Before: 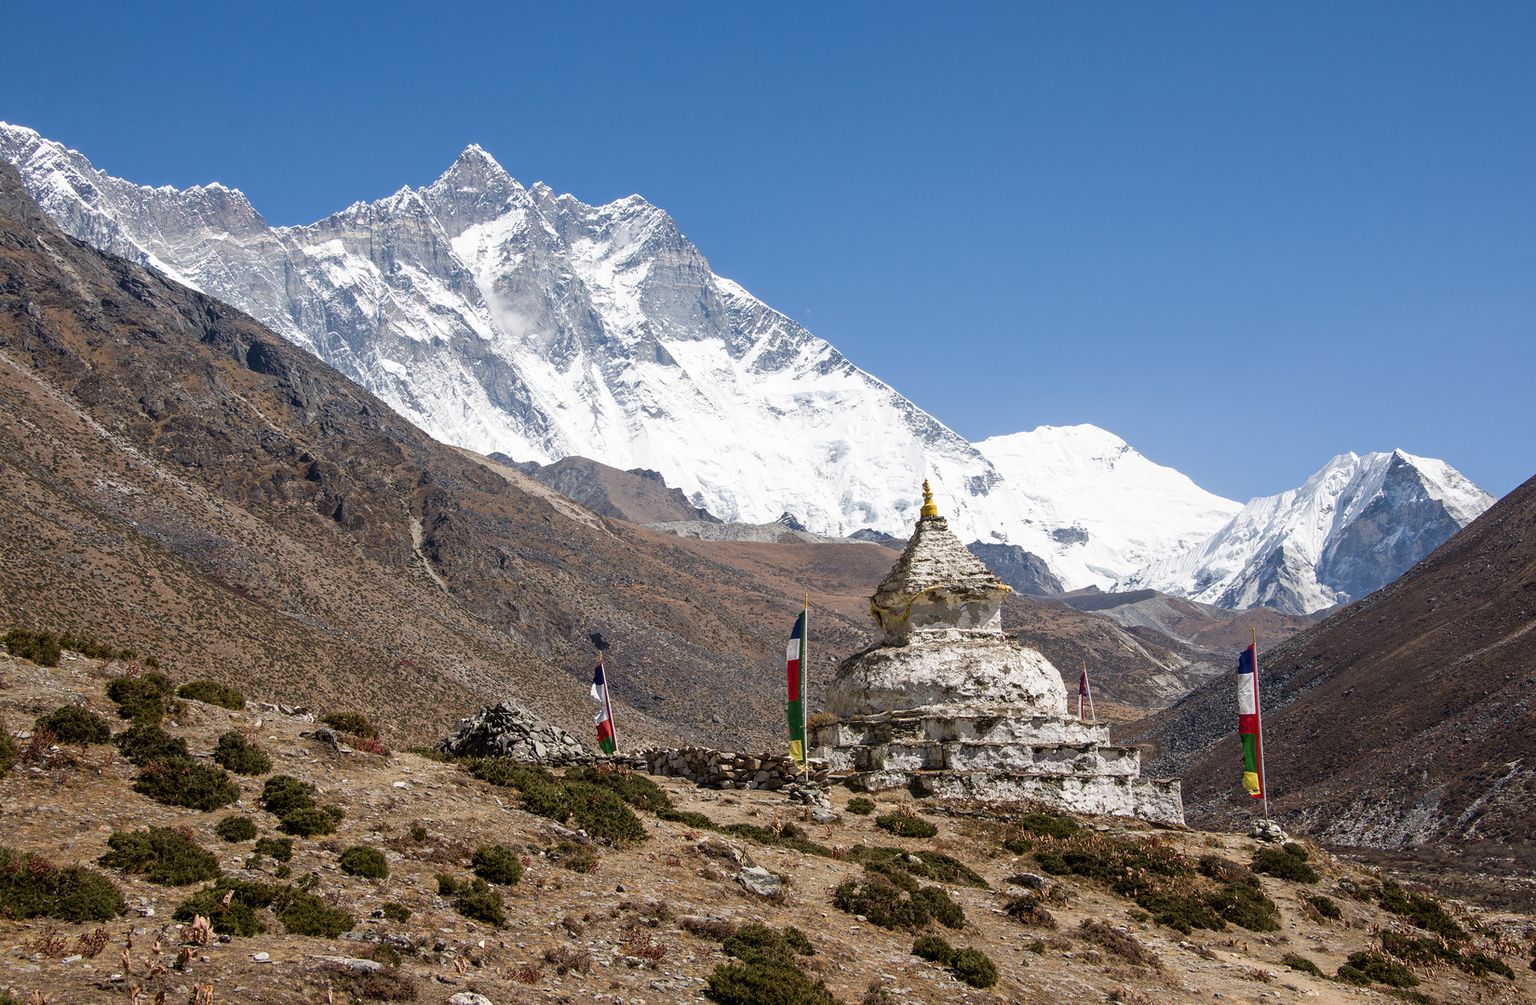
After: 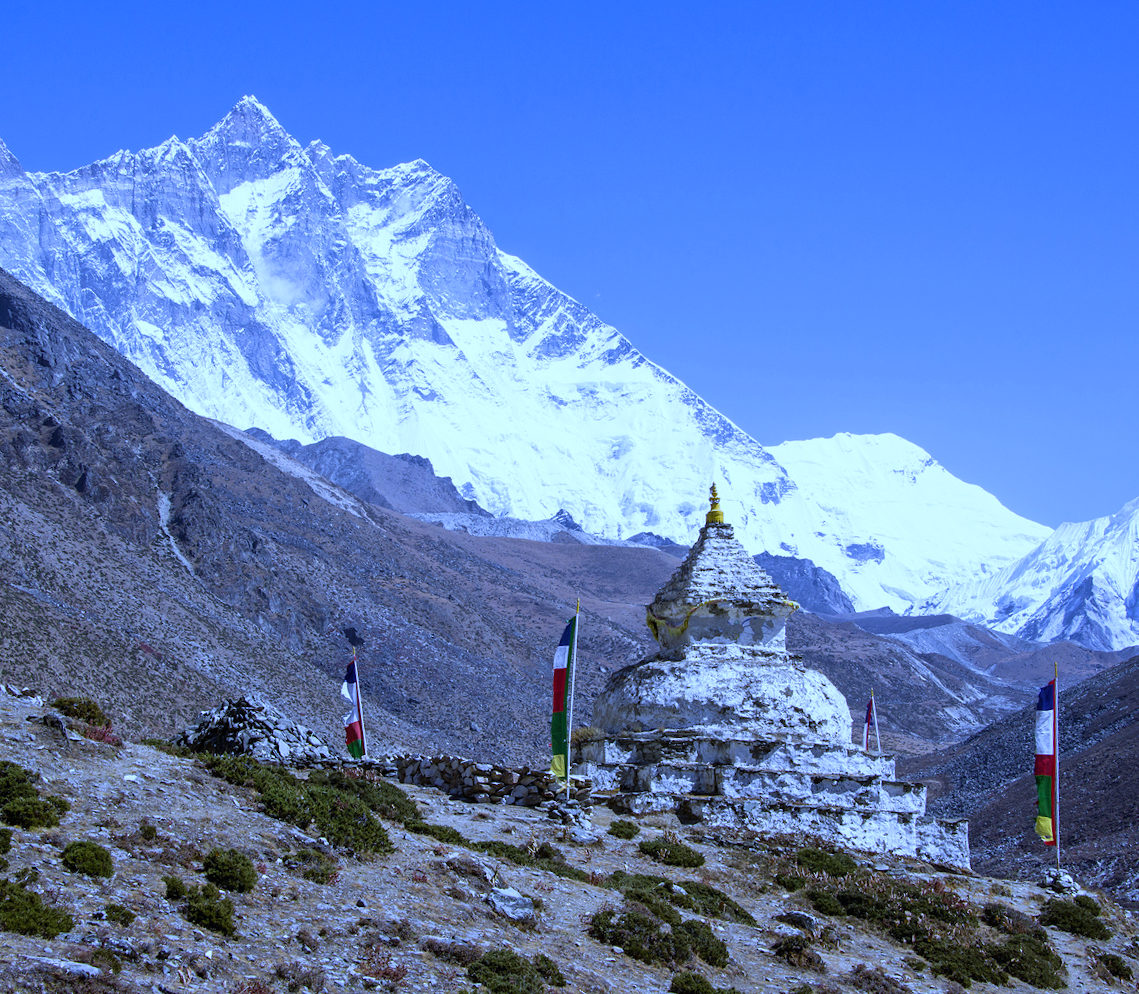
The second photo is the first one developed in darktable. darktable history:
crop and rotate: angle -3.27°, left 14.277%, top 0.028%, right 10.766%, bottom 0.028%
velvia: on, module defaults
white balance: red 0.766, blue 1.537
